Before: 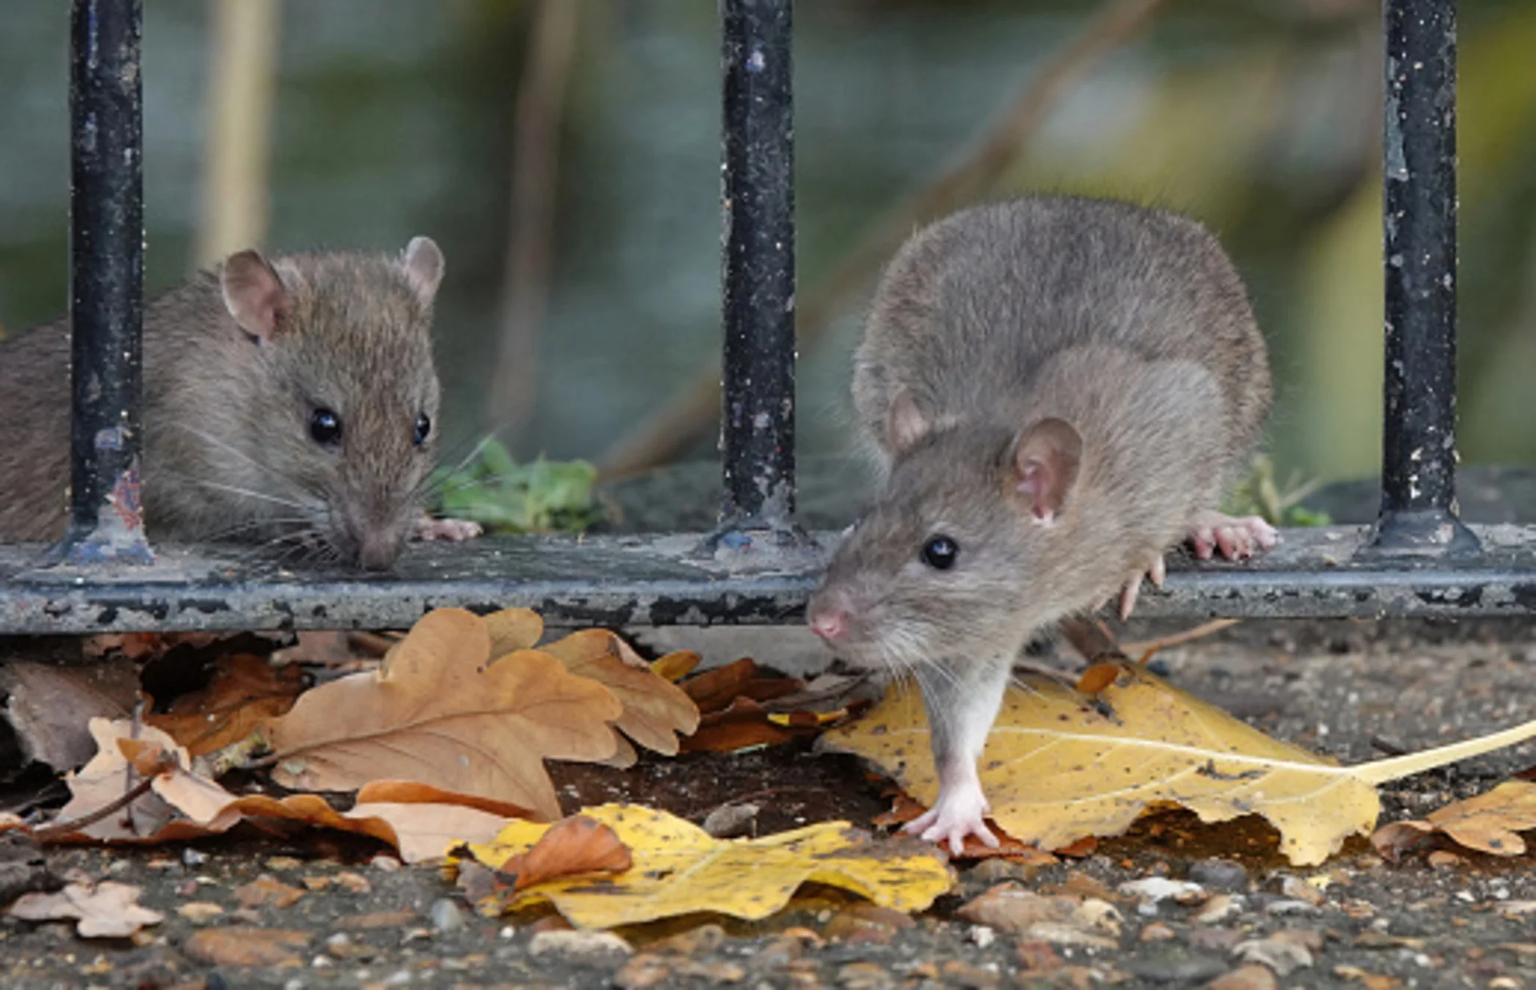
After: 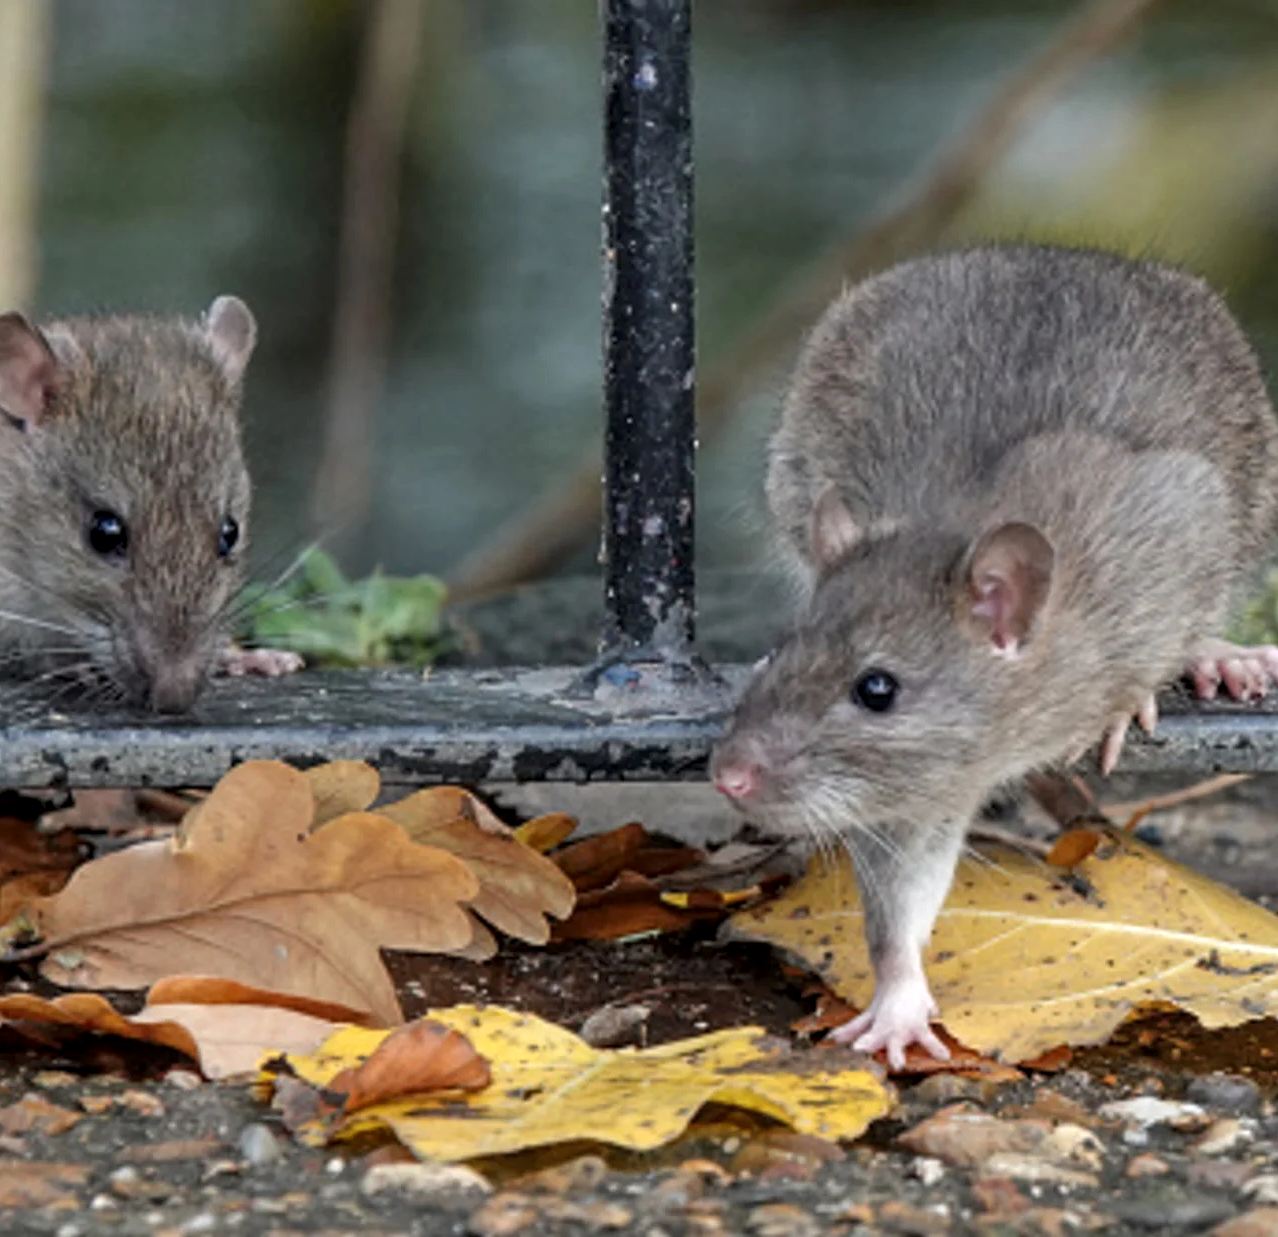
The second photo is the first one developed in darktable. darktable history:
local contrast: detail 130%
crop and rotate: left 15.61%, right 17.802%
